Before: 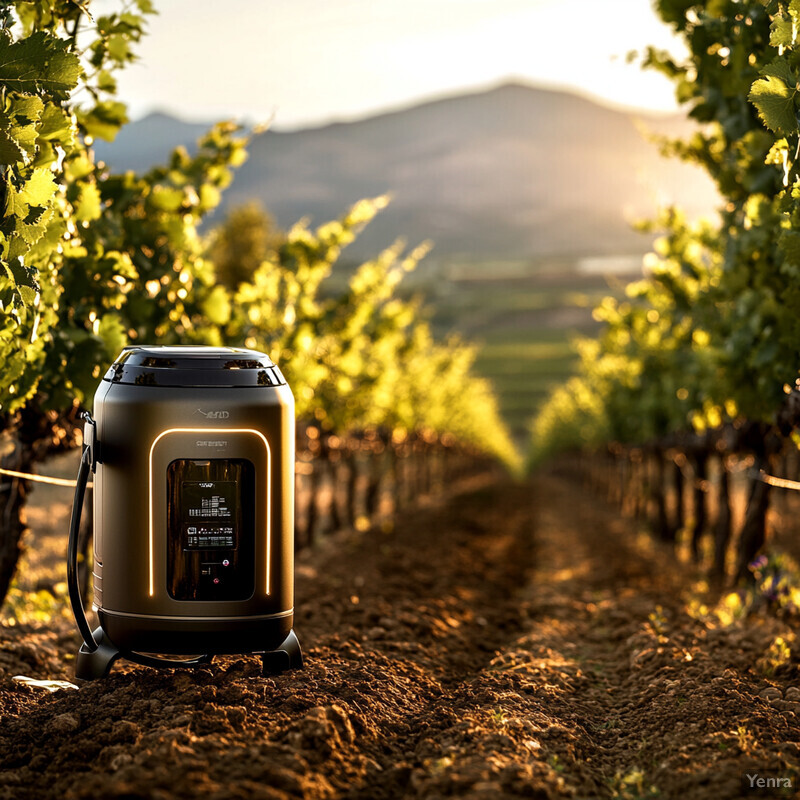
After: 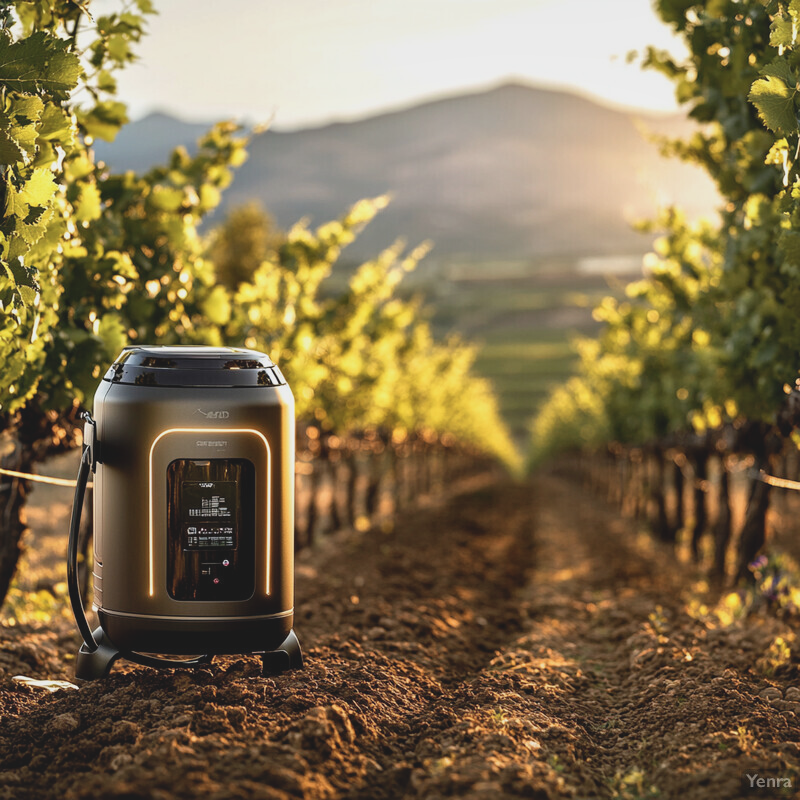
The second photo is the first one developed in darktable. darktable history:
local contrast: mode bilateral grid, contrast 20, coarseness 49, detail 119%, midtone range 0.2
contrast brightness saturation: contrast -0.166, brightness 0.052, saturation -0.132
